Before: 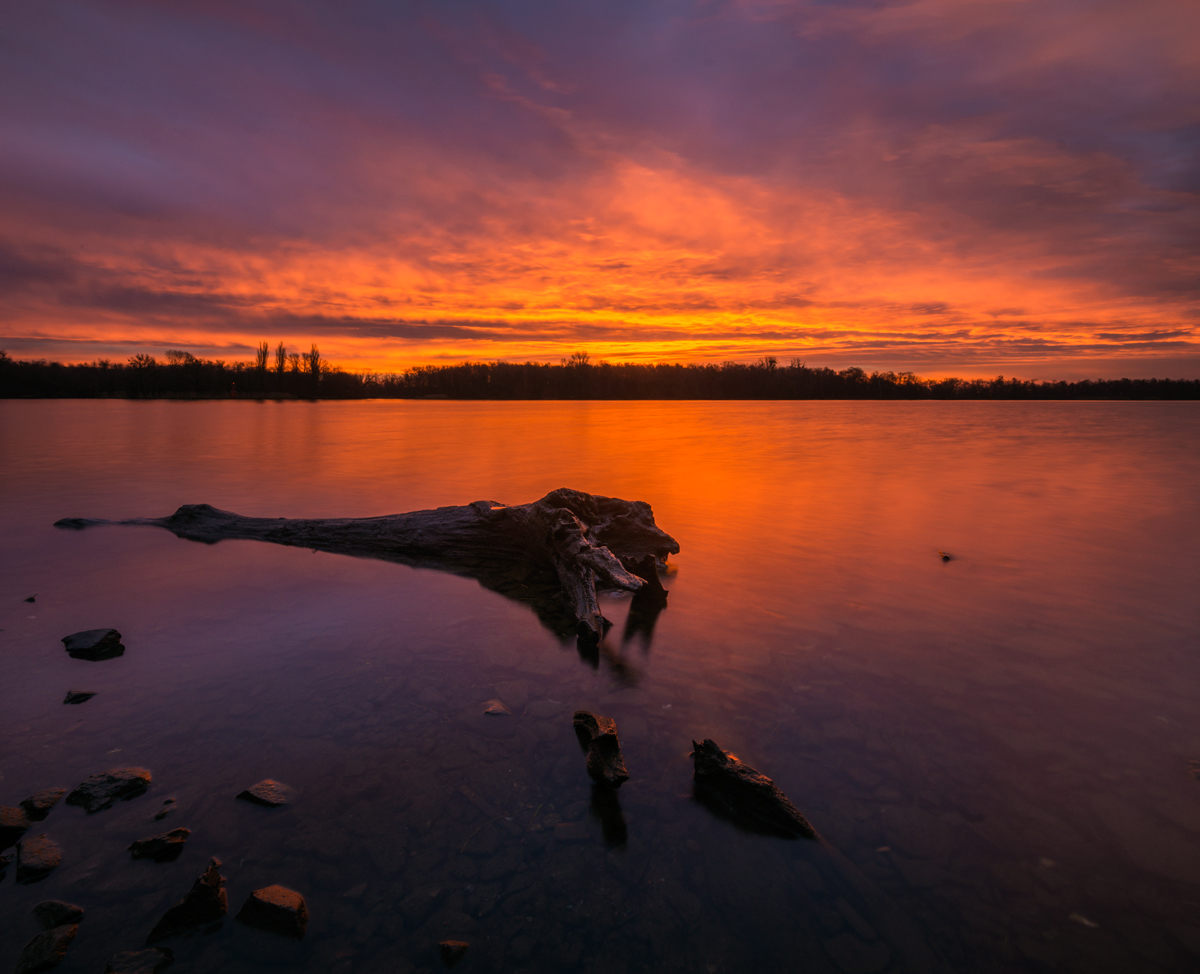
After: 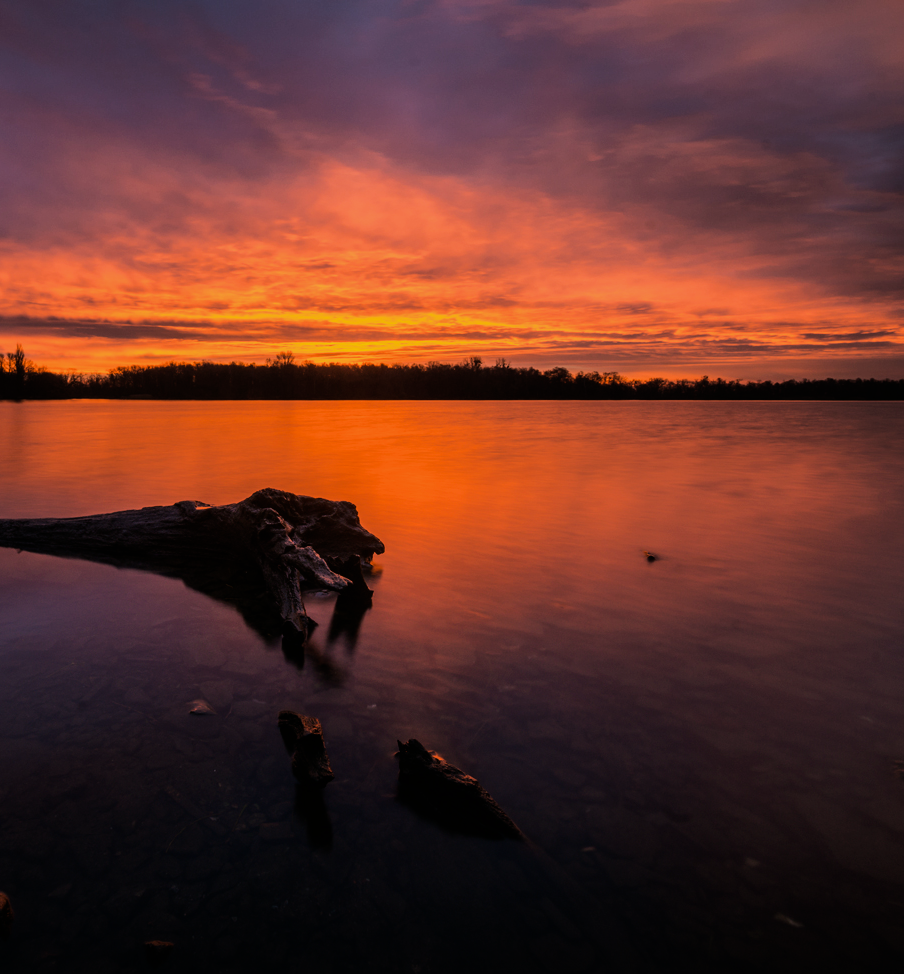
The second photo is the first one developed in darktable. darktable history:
filmic rgb: black relative exposure -7.5 EV, white relative exposure 5 EV, hardness 3.31, contrast 1.3, contrast in shadows safe
crop and rotate: left 24.6%
